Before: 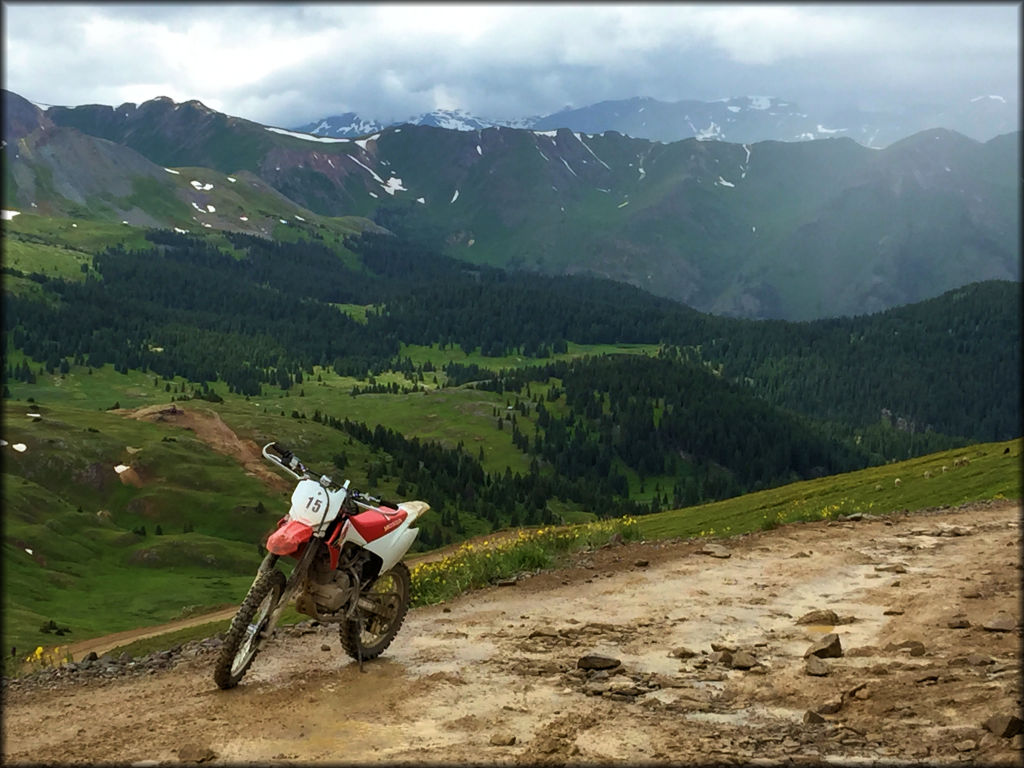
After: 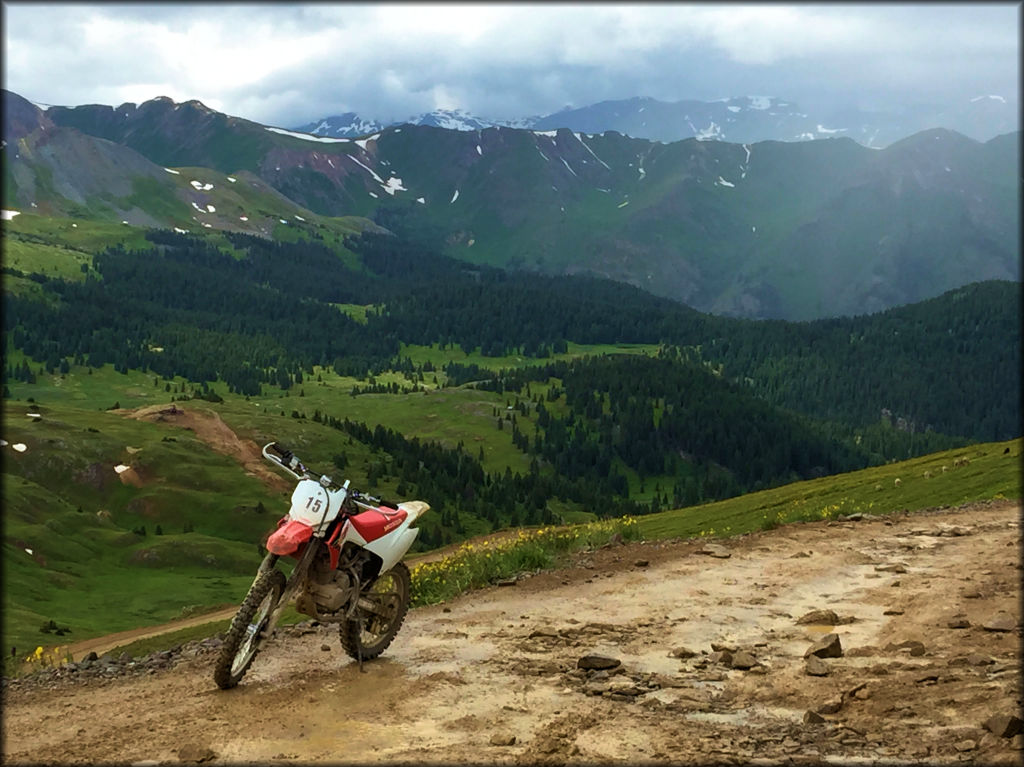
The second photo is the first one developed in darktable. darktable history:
crop: bottom 0.074%
velvia: strength 15.29%
